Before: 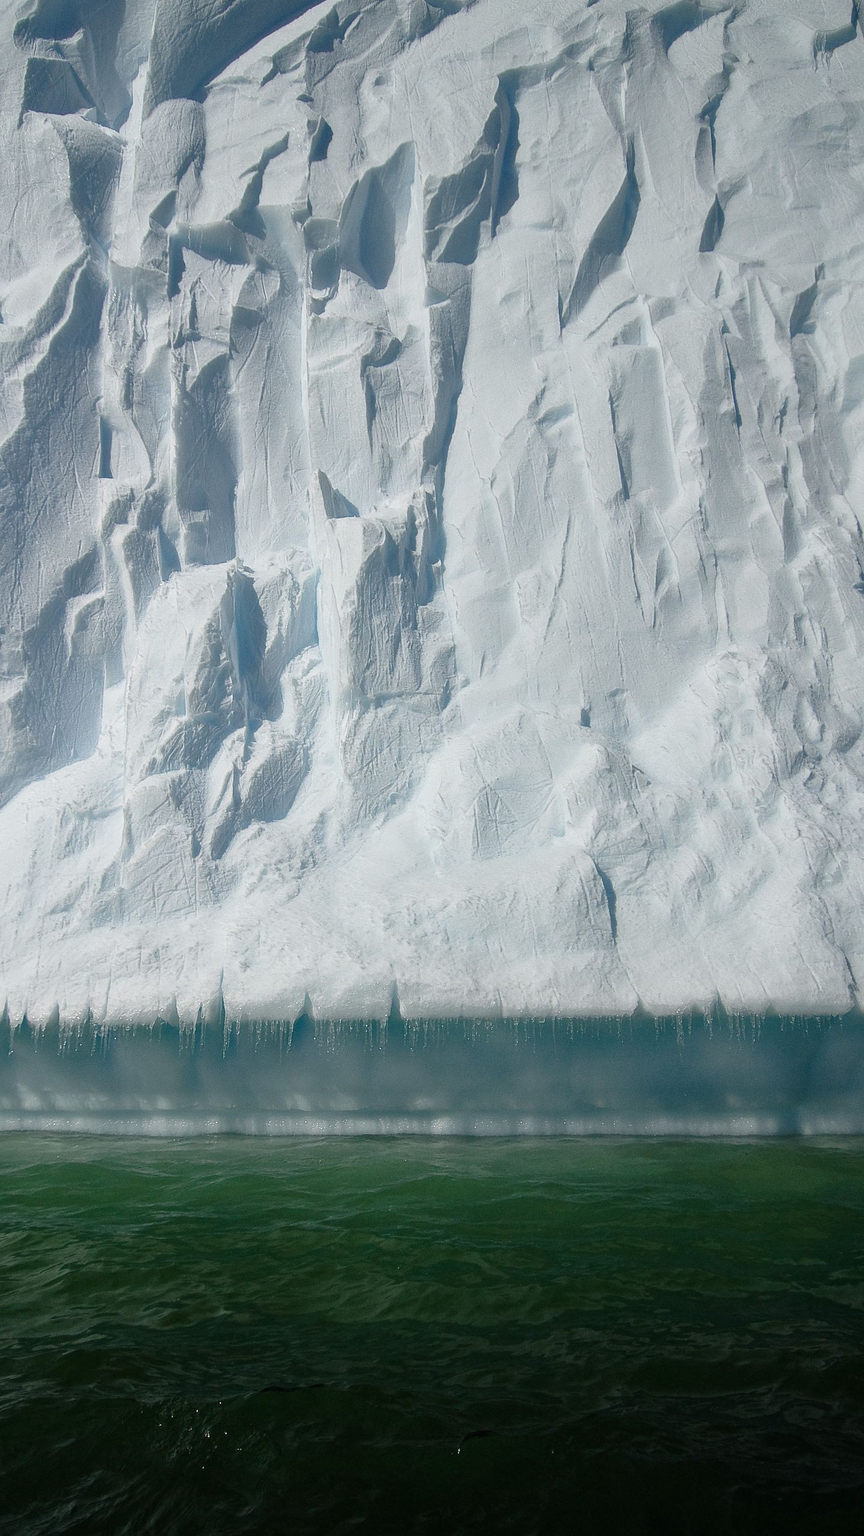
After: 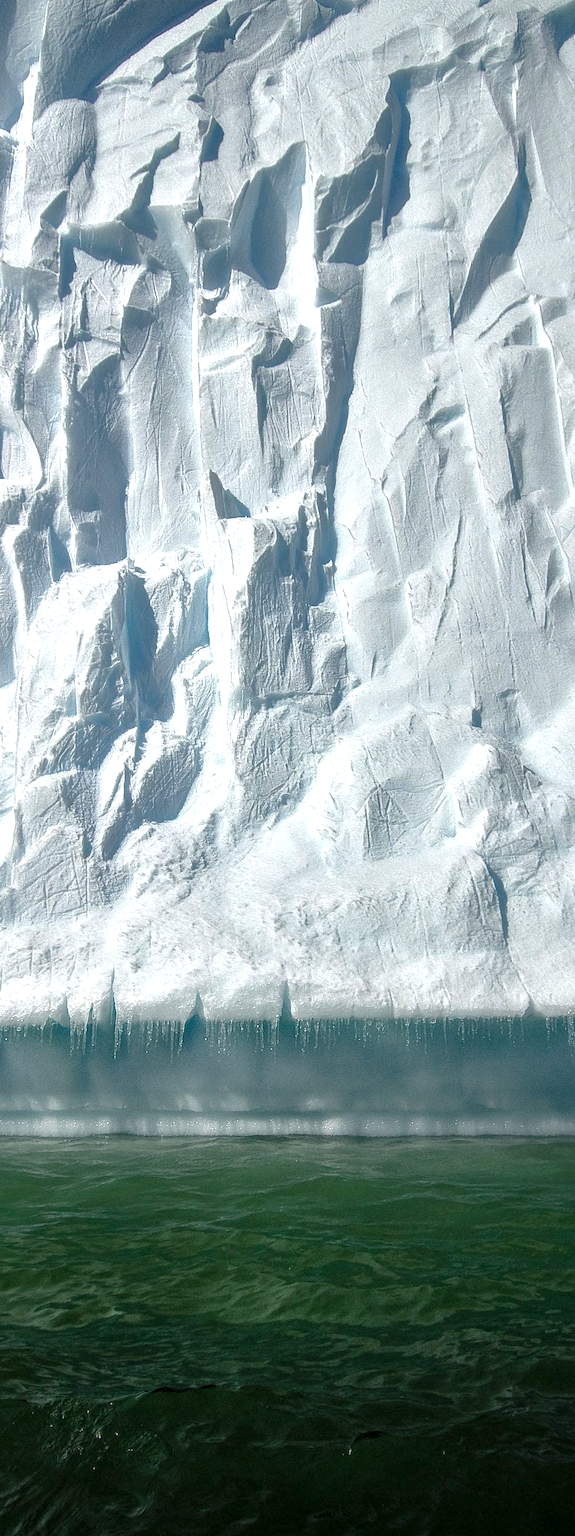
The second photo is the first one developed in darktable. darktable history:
local contrast: on, module defaults
tone equalizer: -8 EV 0.001 EV, -7 EV -0.002 EV, -6 EV 0.002 EV, -5 EV -0.03 EV, -4 EV -0.116 EV, -3 EV -0.169 EV, -2 EV 0.24 EV, -1 EV 0.702 EV, +0 EV 0.493 EV
shadows and highlights: on, module defaults
crop and rotate: left 12.648%, right 20.685%
